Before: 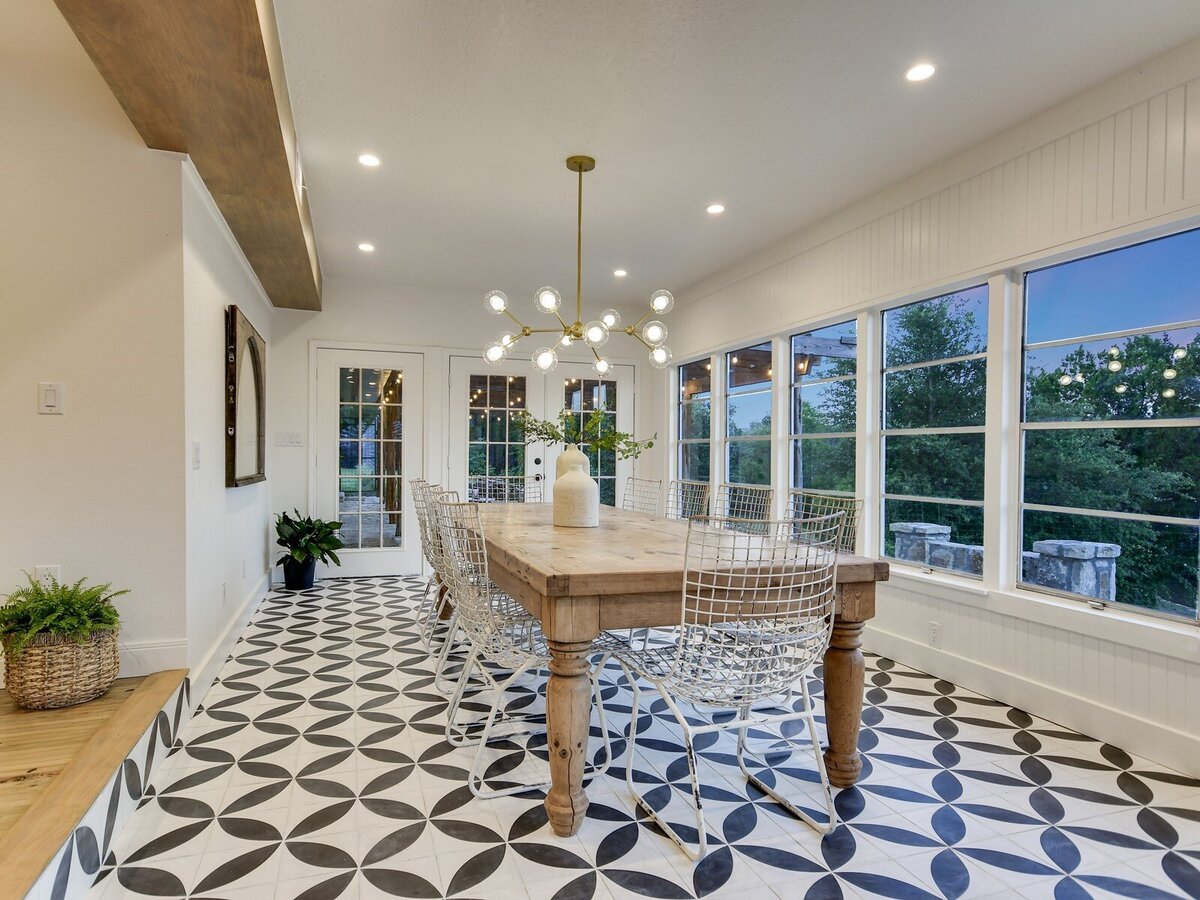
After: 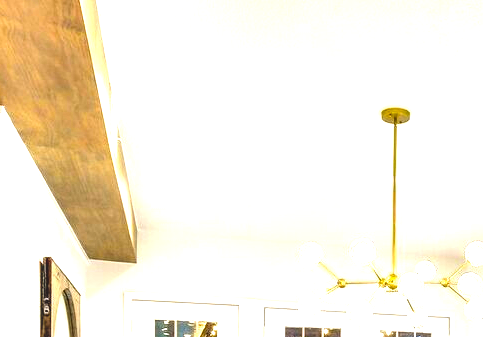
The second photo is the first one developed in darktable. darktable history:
tone equalizer: -8 EV -0.754 EV, -7 EV -0.719 EV, -6 EV -0.631 EV, -5 EV -0.385 EV, -3 EV 0.385 EV, -2 EV 0.6 EV, -1 EV 0.7 EV, +0 EV 0.776 EV
color balance rgb: linear chroma grading › global chroma 16.941%, perceptual saturation grading › global saturation 0.437%, global vibrance 29.447%
crop: left 15.491%, top 5.427%, right 44.255%, bottom 57.071%
exposure: black level correction 0, exposure 1.107 EV, compensate highlight preservation false
local contrast: detail 130%
